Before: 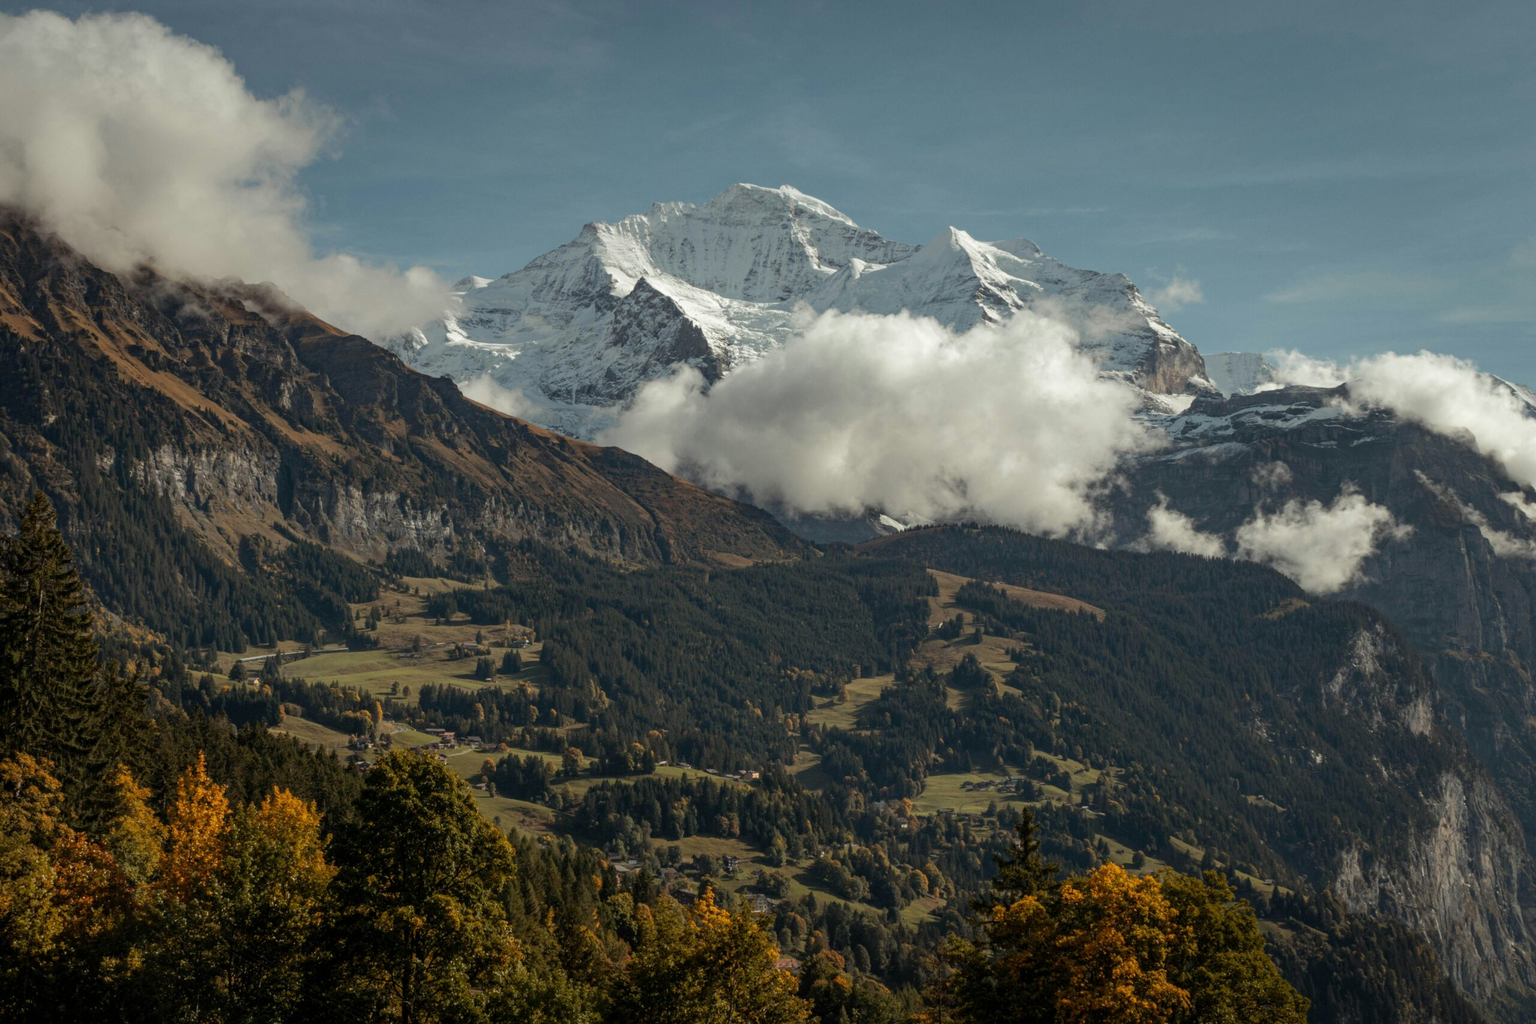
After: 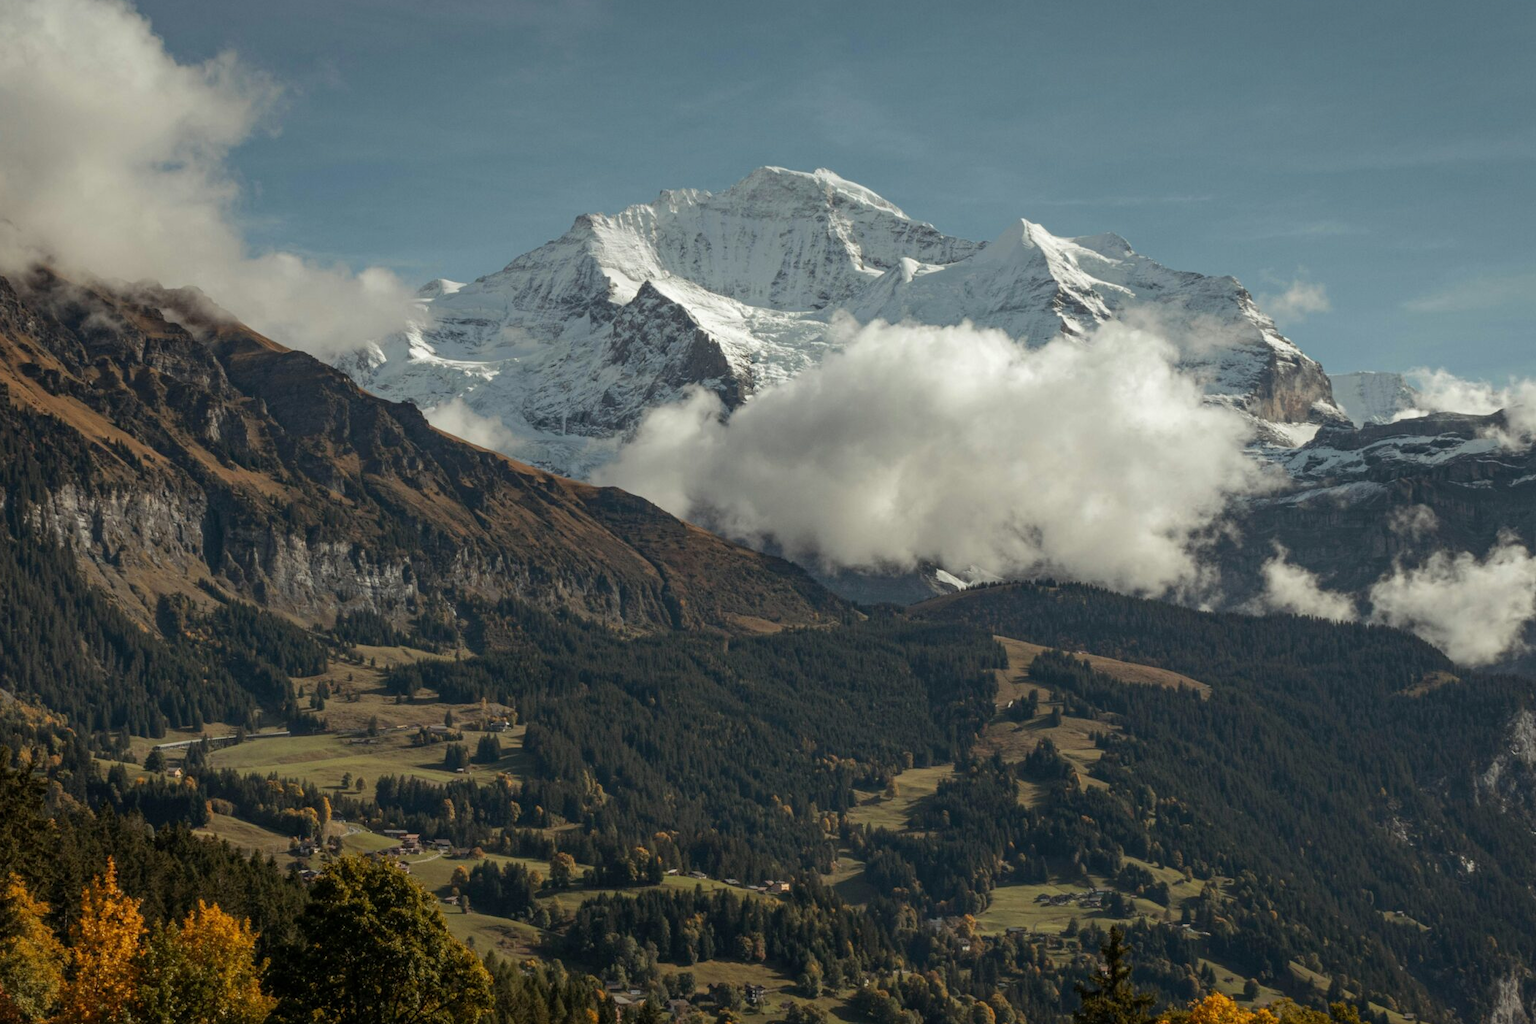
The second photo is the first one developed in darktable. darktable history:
tone equalizer: on, module defaults
crop and rotate: left 7.196%, top 4.574%, right 10.605%, bottom 13.178%
